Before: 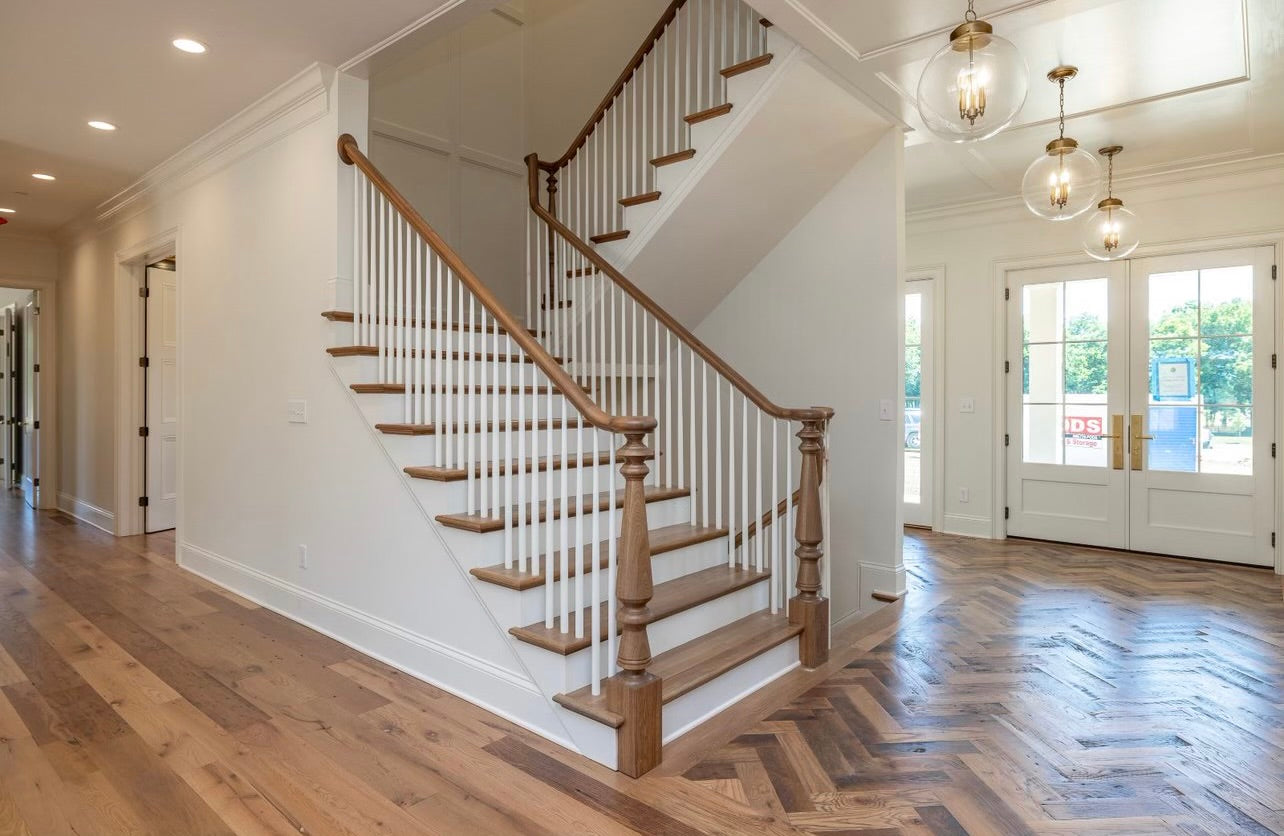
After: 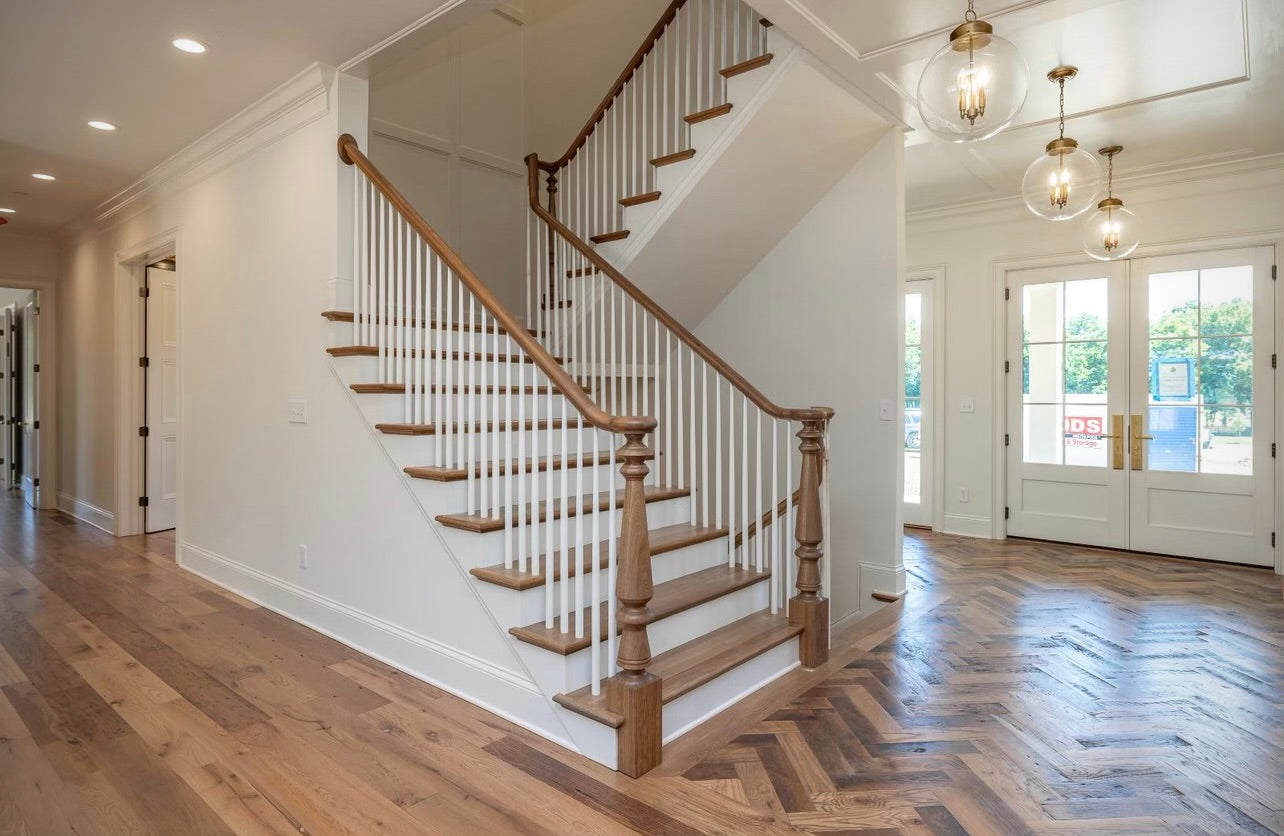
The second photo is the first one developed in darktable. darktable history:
exposure: compensate highlight preservation false
vignetting: fall-off radius 60.92%
